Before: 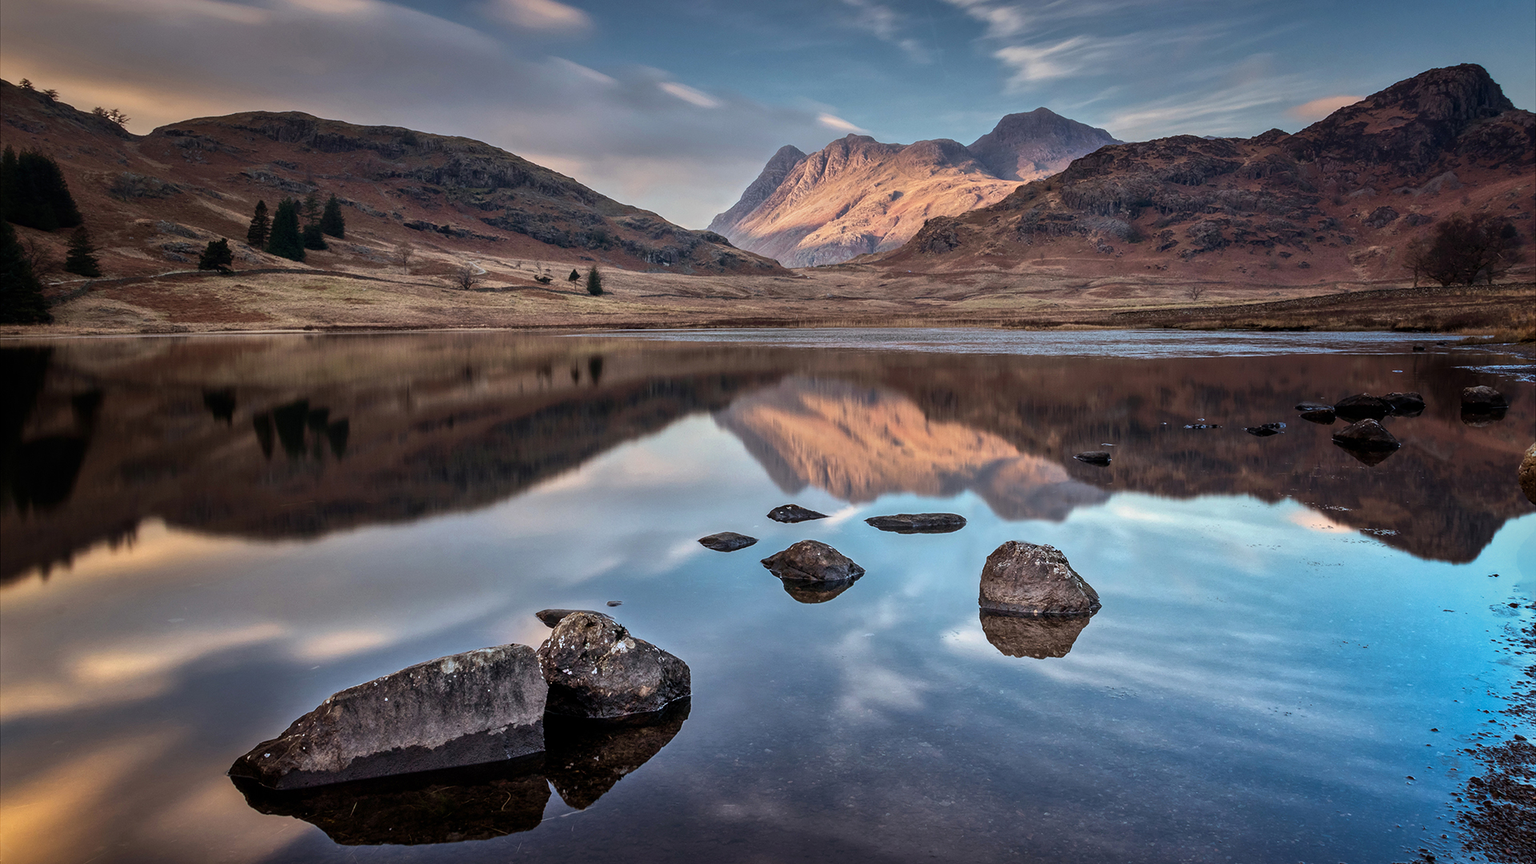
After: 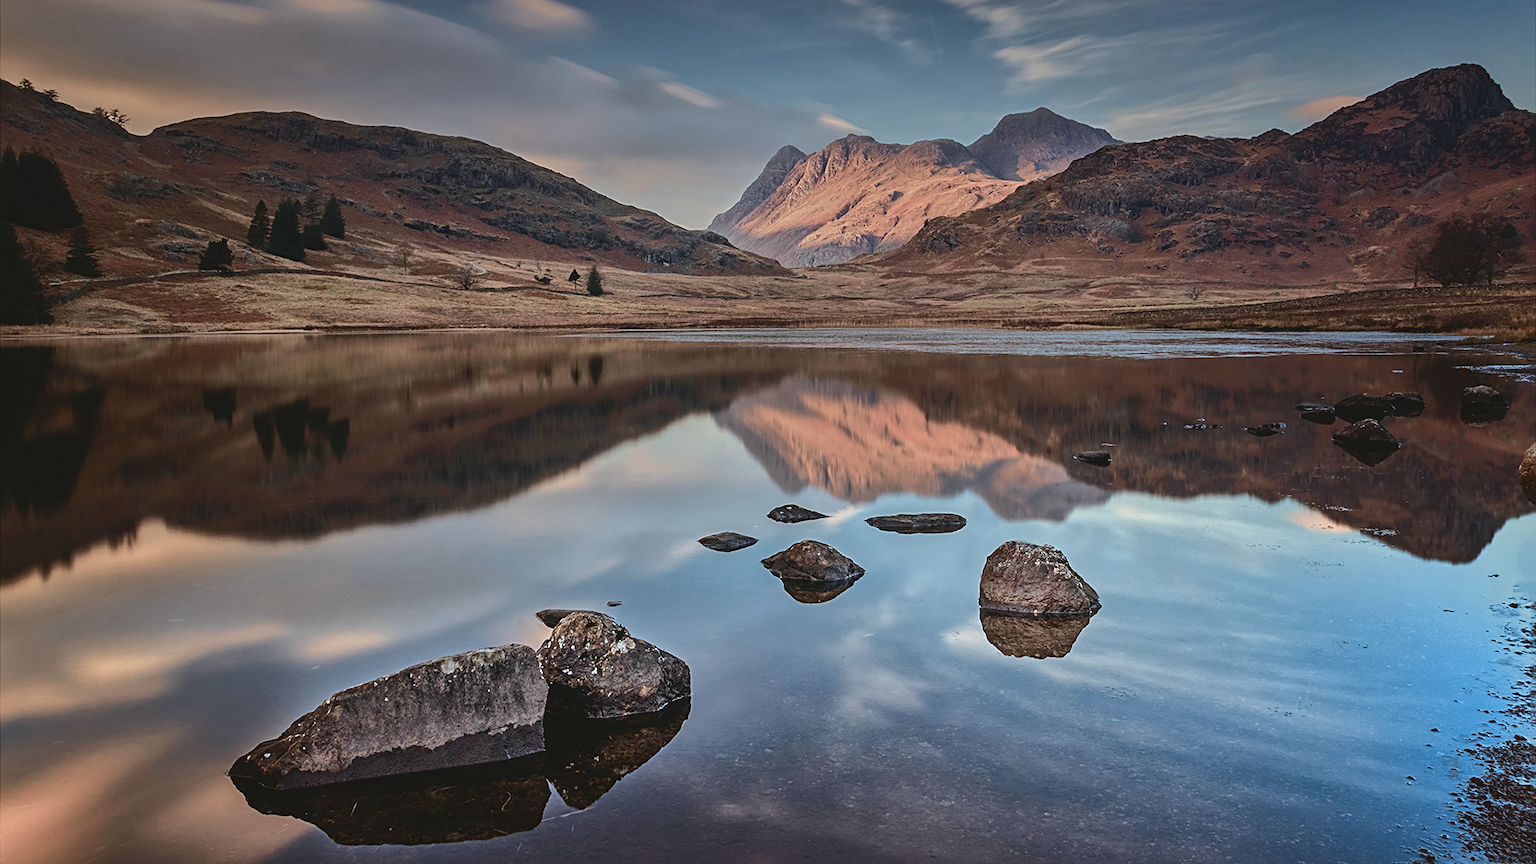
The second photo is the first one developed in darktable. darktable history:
contrast brightness saturation: contrast -0.15, brightness 0.05, saturation -0.12
sharpen: radius 2.767
graduated density: on, module defaults
tone curve: curves: ch0 [(0, 0.021) (0.059, 0.053) (0.212, 0.18) (0.337, 0.304) (0.495, 0.505) (0.725, 0.731) (0.89, 0.919) (1, 1)]; ch1 [(0, 0) (0.094, 0.081) (0.285, 0.299) (0.403, 0.436) (0.479, 0.475) (0.54, 0.55) (0.615, 0.637) (0.683, 0.688) (1, 1)]; ch2 [(0, 0) (0.257, 0.217) (0.434, 0.434) (0.498, 0.507) (0.527, 0.542) (0.597, 0.587) (0.658, 0.595) (1, 1)], color space Lab, independent channels, preserve colors none
